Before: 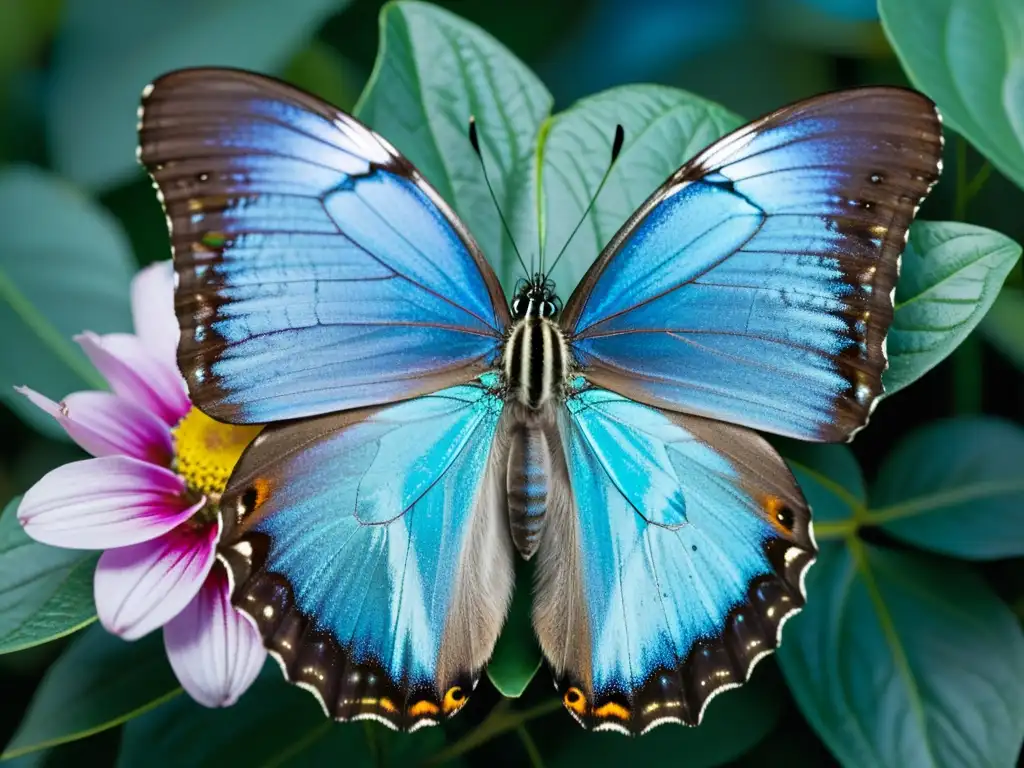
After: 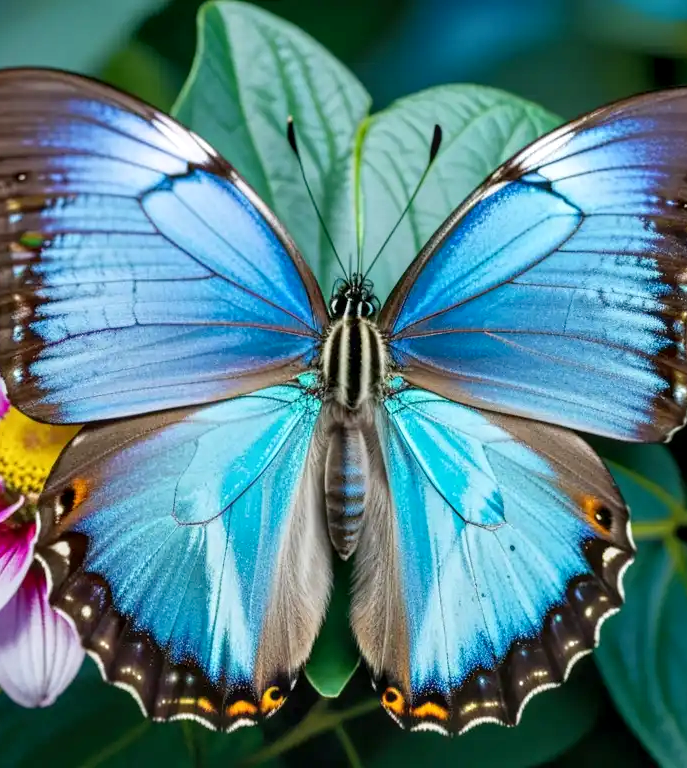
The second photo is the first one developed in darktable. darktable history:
levels: levels [0, 0.478, 1]
local contrast: on, module defaults
crop and rotate: left 17.774%, right 15.094%
